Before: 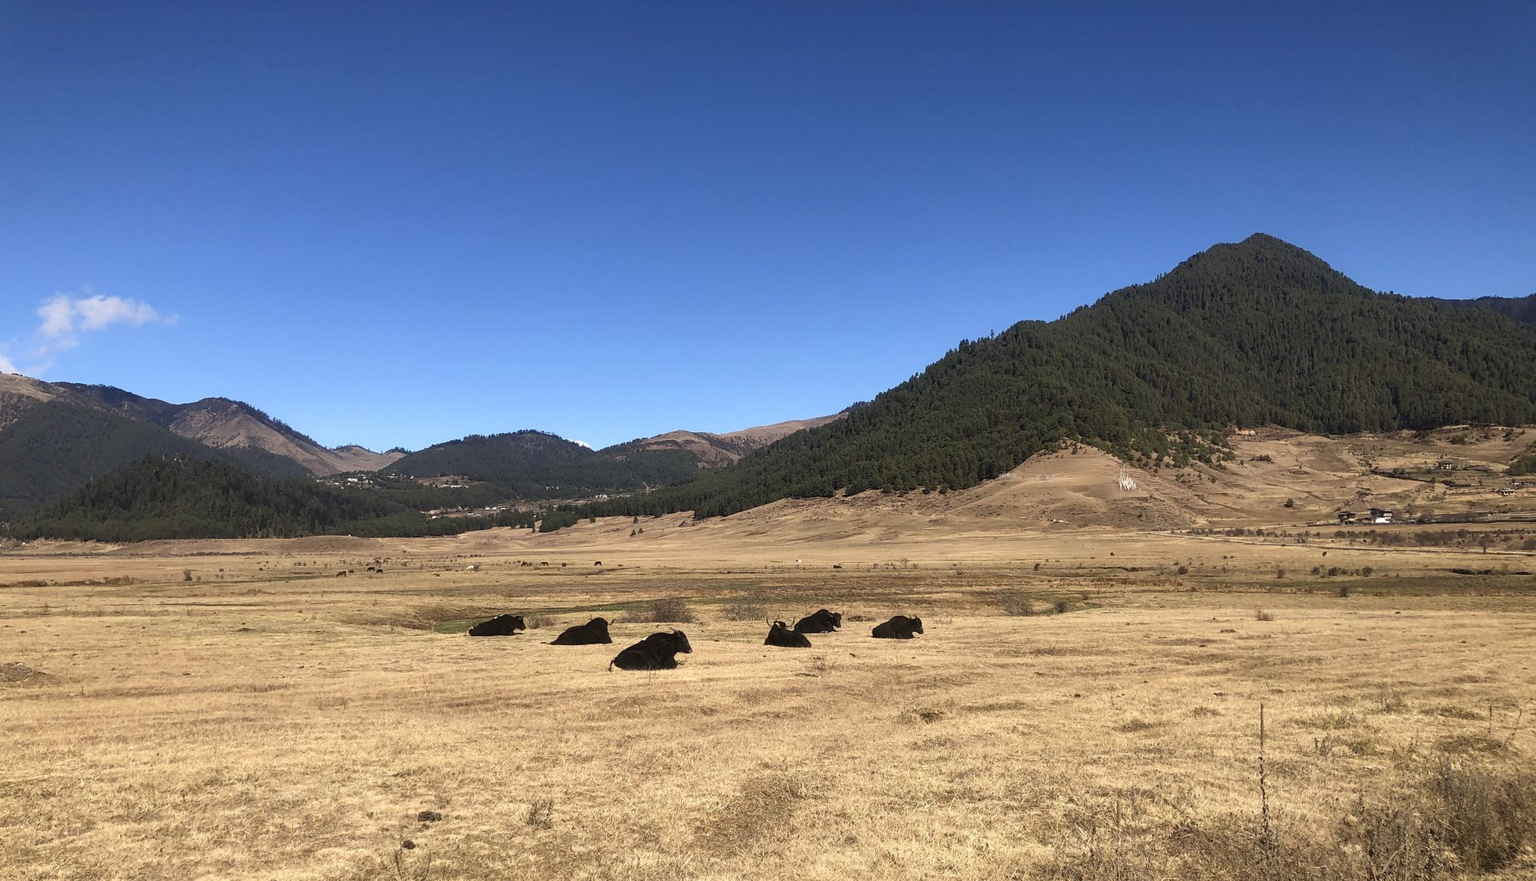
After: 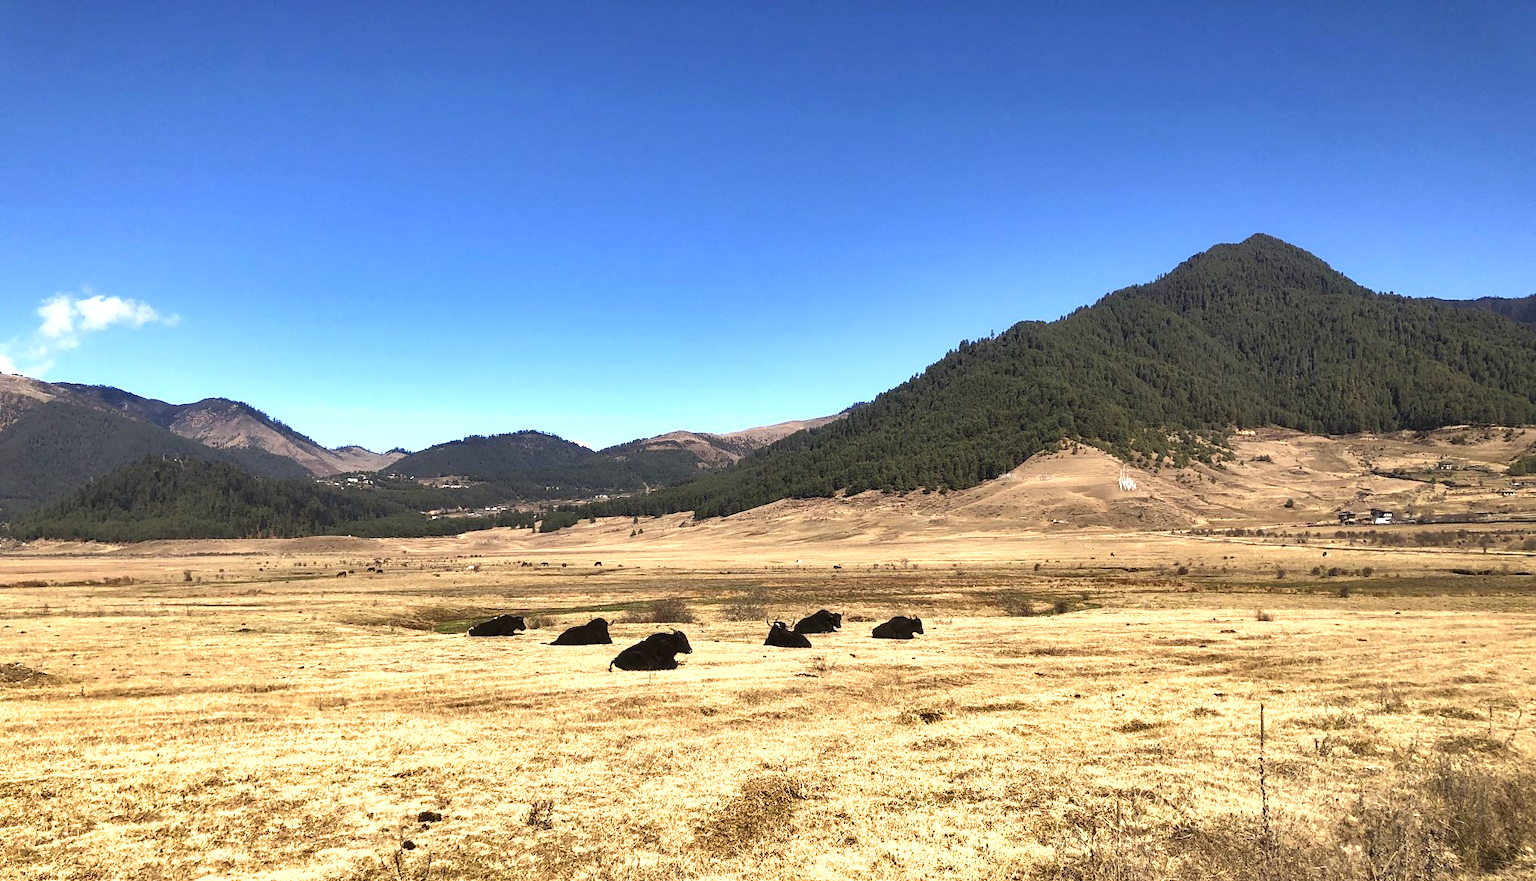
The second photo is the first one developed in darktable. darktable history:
shadows and highlights: soften with gaussian
levels: levels [0, 0.394, 0.787]
